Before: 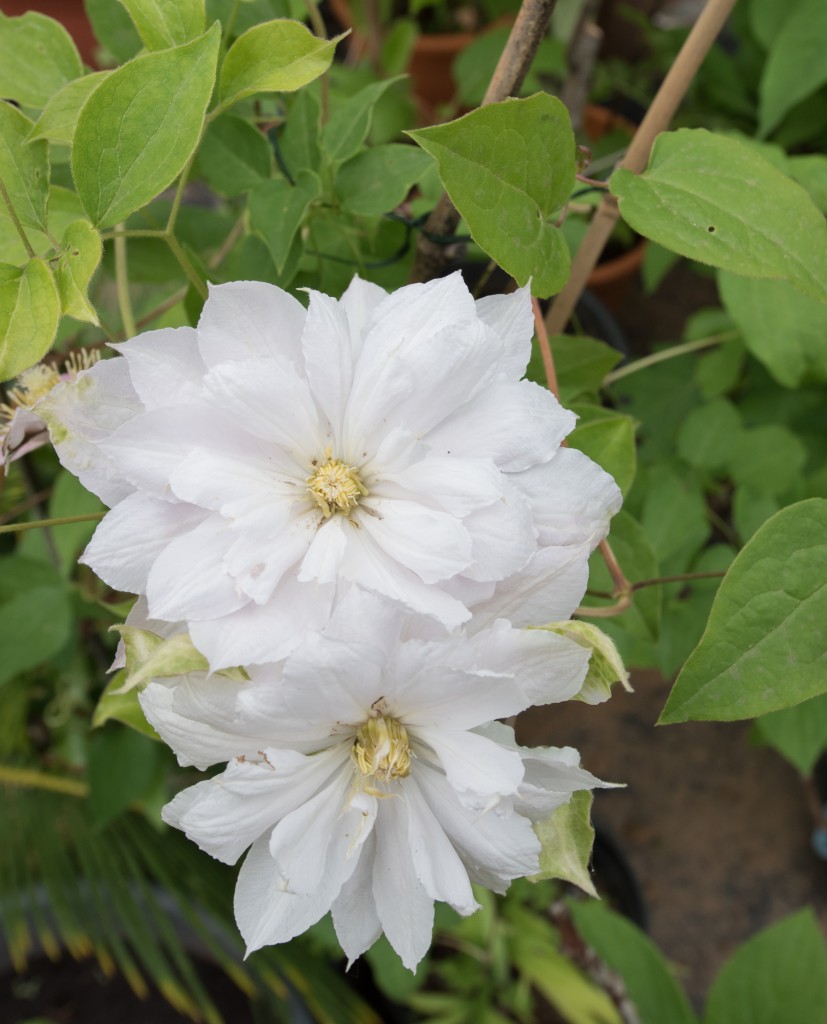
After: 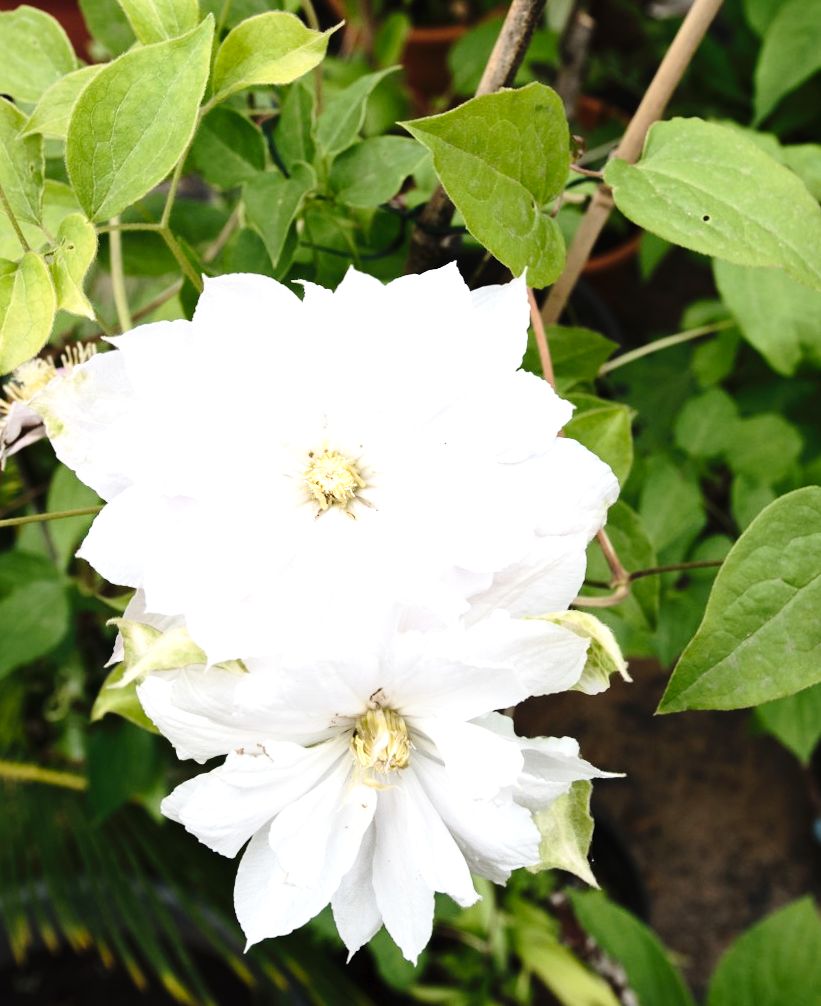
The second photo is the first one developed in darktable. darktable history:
tone equalizer: -8 EV -1.08 EV, -7 EV -1.01 EV, -6 EV -0.867 EV, -5 EV -0.578 EV, -3 EV 0.578 EV, -2 EV 0.867 EV, -1 EV 1.01 EV, +0 EV 1.08 EV, edges refinement/feathering 500, mask exposure compensation -1.57 EV, preserve details no
tone curve: curves: ch0 [(0, 0) (0.003, 0.015) (0.011, 0.019) (0.025, 0.027) (0.044, 0.041) (0.069, 0.055) (0.1, 0.079) (0.136, 0.099) (0.177, 0.149) (0.224, 0.216) (0.277, 0.292) (0.335, 0.383) (0.399, 0.474) (0.468, 0.556) (0.543, 0.632) (0.623, 0.711) (0.709, 0.789) (0.801, 0.871) (0.898, 0.944) (1, 1)], preserve colors none
rotate and perspective: rotation -0.45°, automatic cropping original format, crop left 0.008, crop right 0.992, crop top 0.012, crop bottom 0.988
